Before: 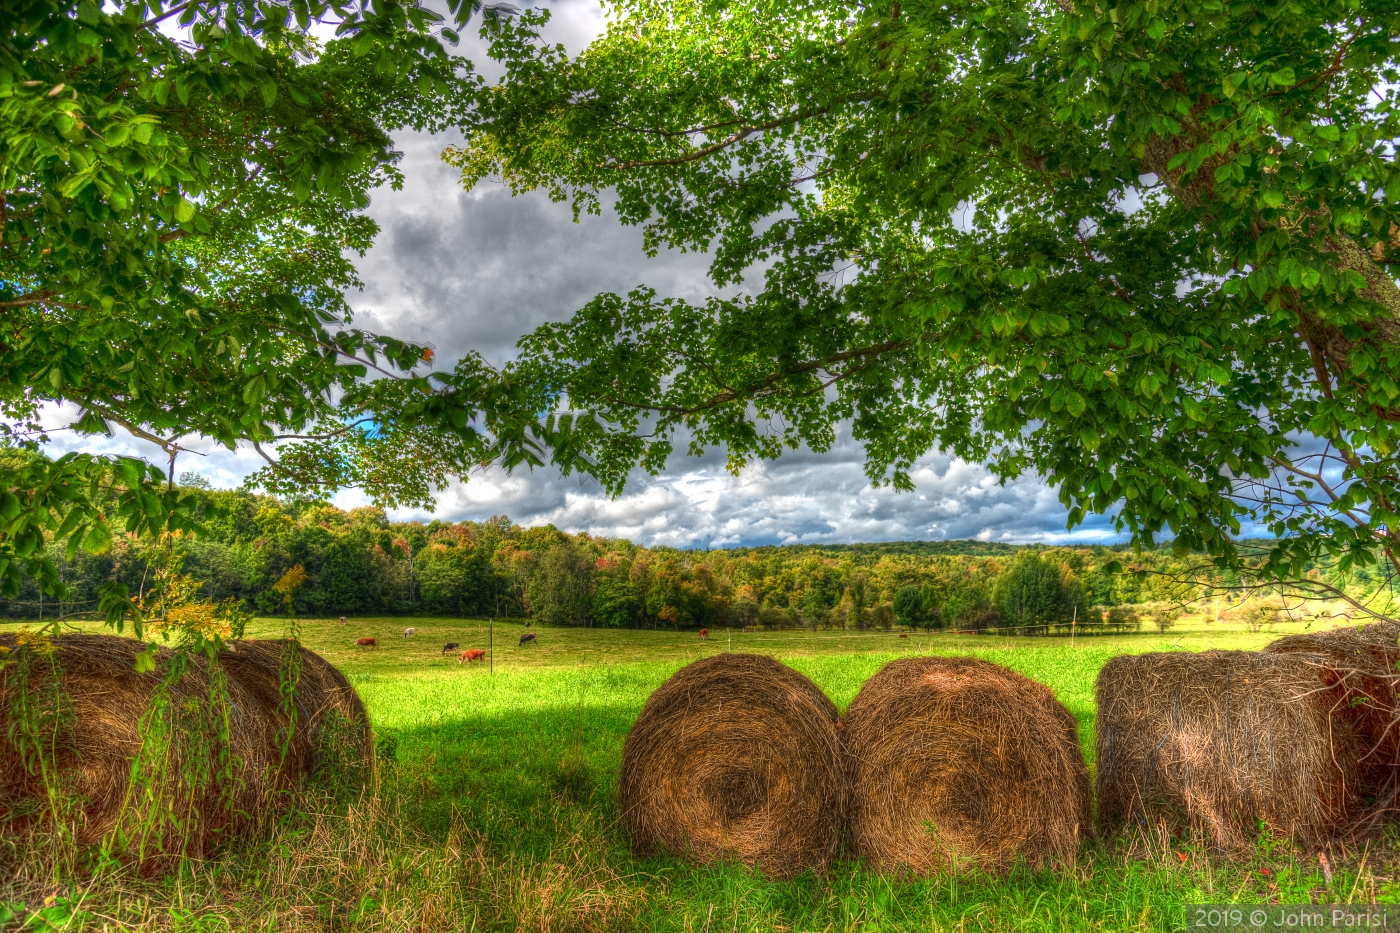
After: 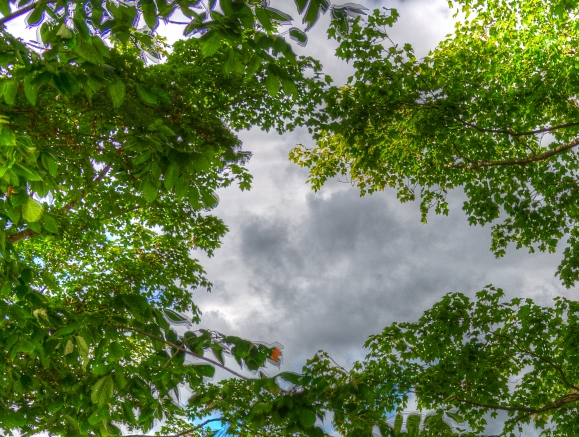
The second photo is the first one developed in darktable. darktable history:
crop and rotate: left 10.919%, top 0.047%, right 47.712%, bottom 53.114%
